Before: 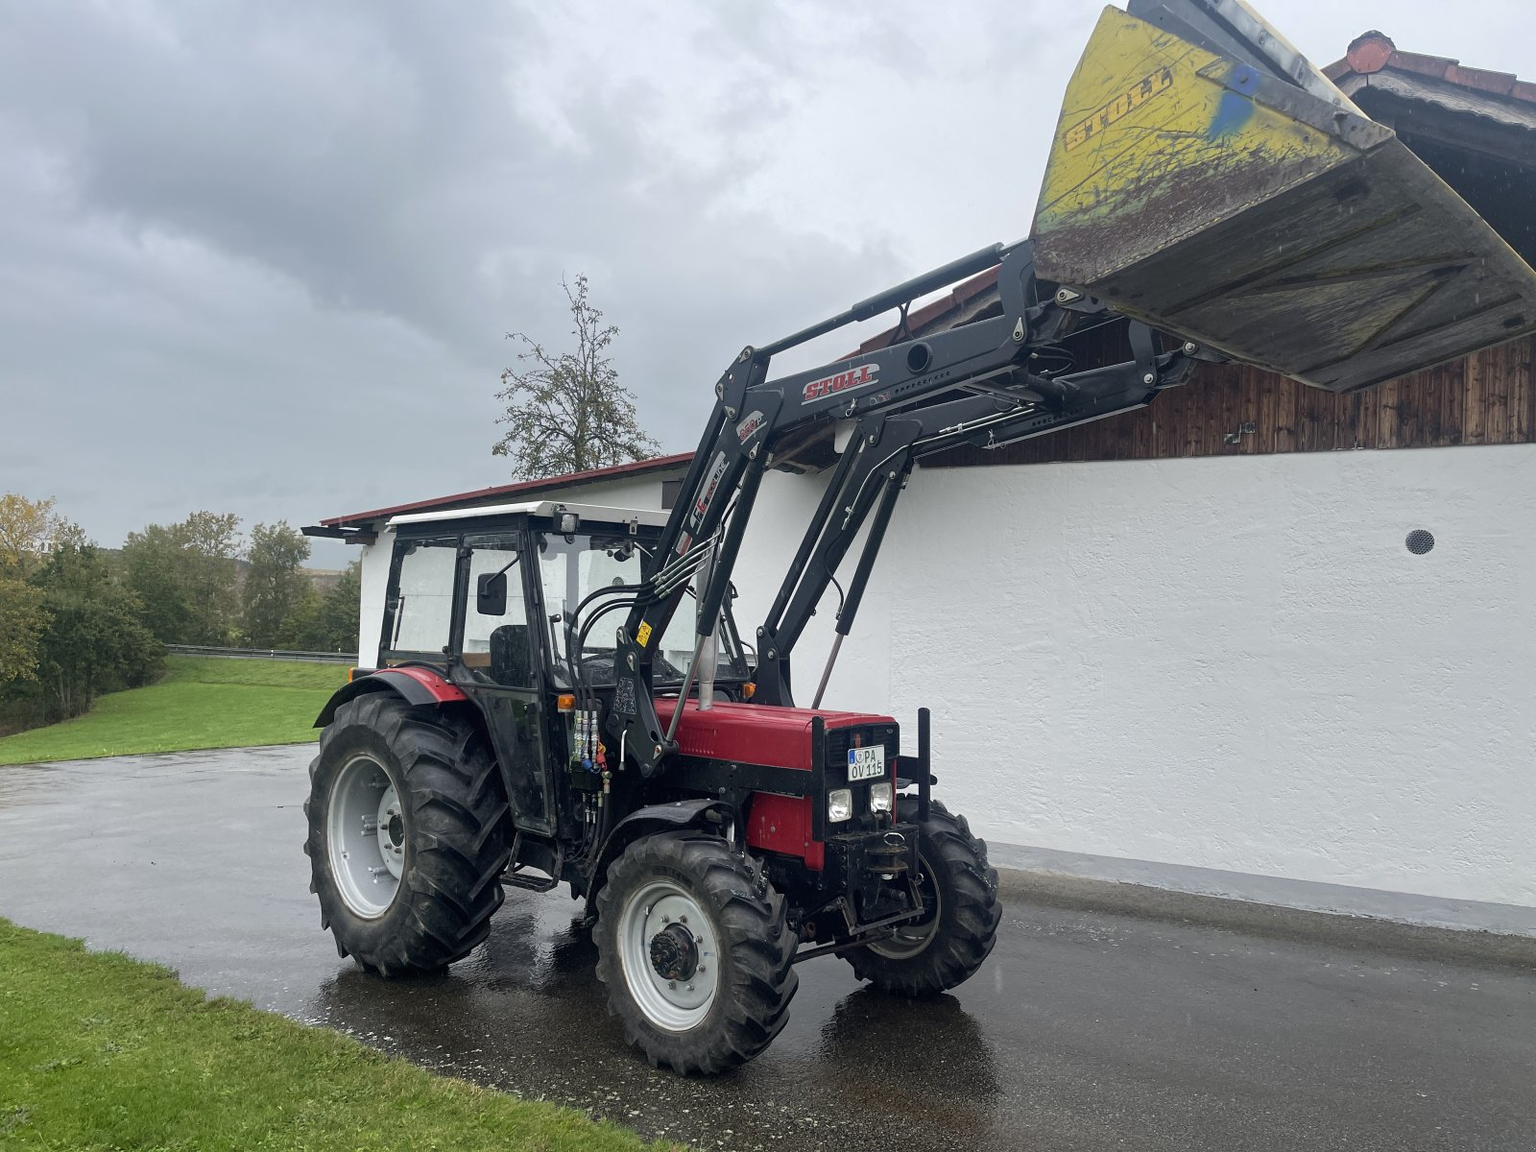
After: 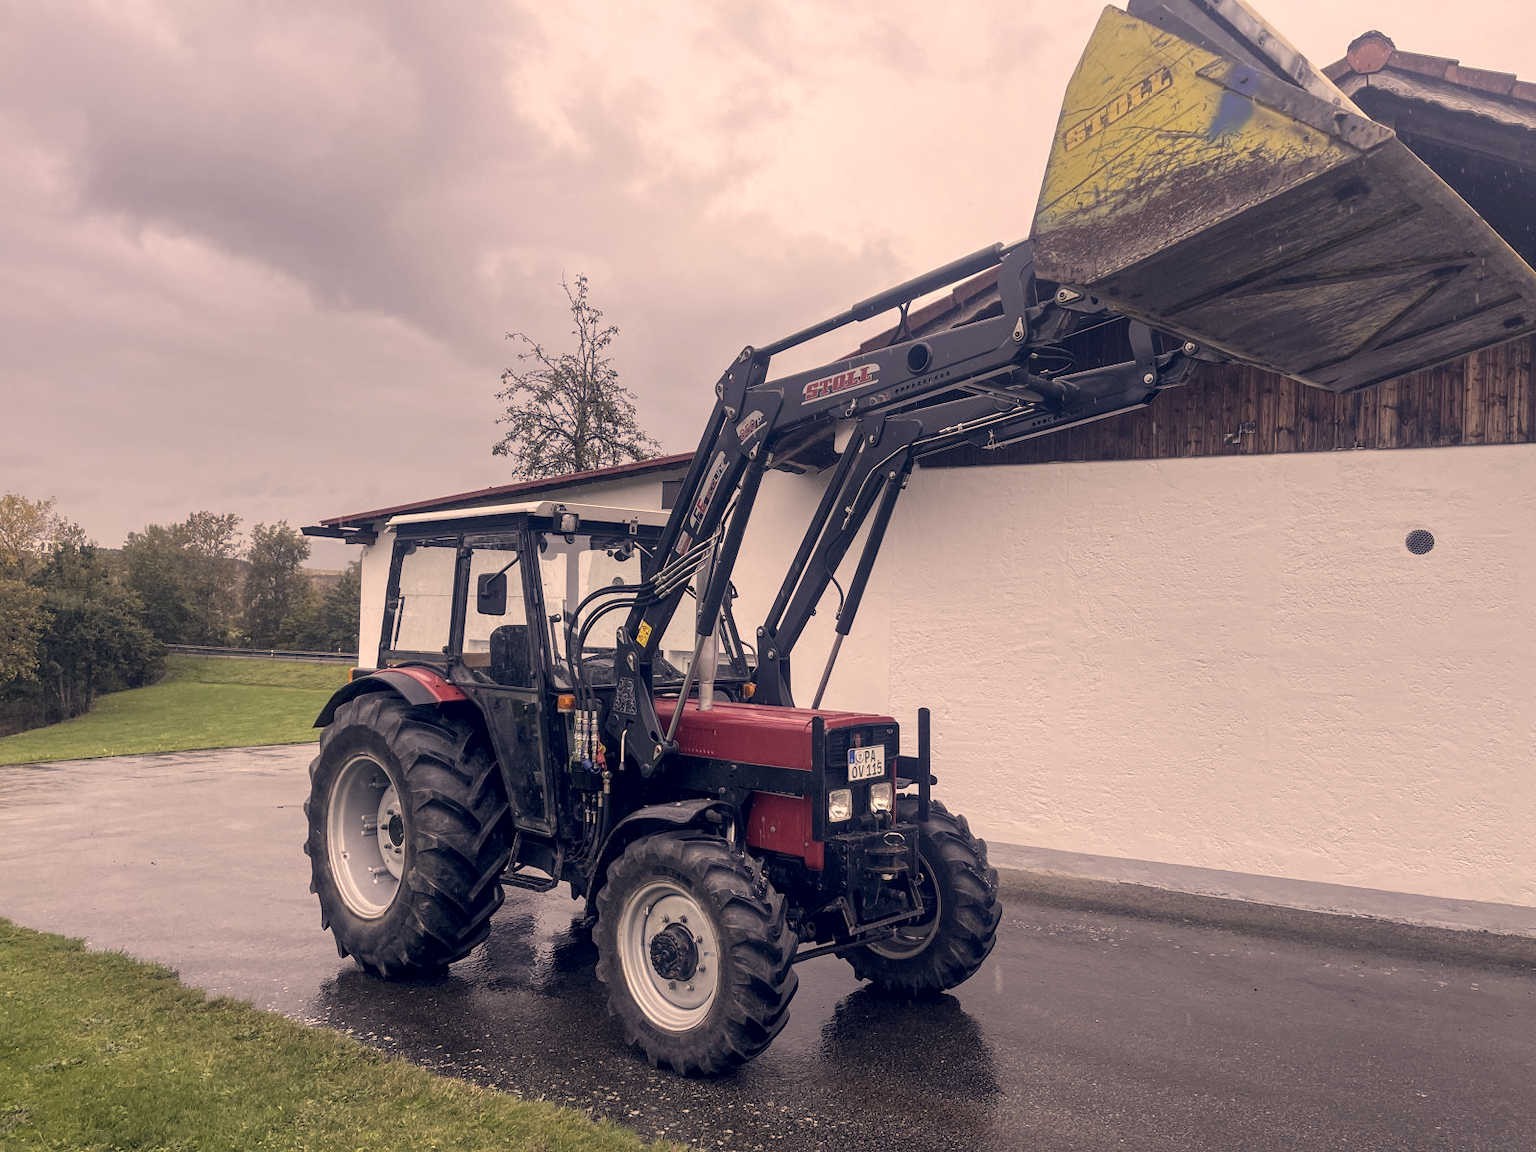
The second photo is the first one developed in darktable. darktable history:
color correction: highlights a* 19.74, highlights b* 26.92, shadows a* 3.34, shadows b* -17.72, saturation 0.722
shadows and highlights: radius 333.88, shadows 64.56, highlights 4.59, compress 88.03%, shadows color adjustment 97.68%, soften with gaussian
local contrast: on, module defaults
